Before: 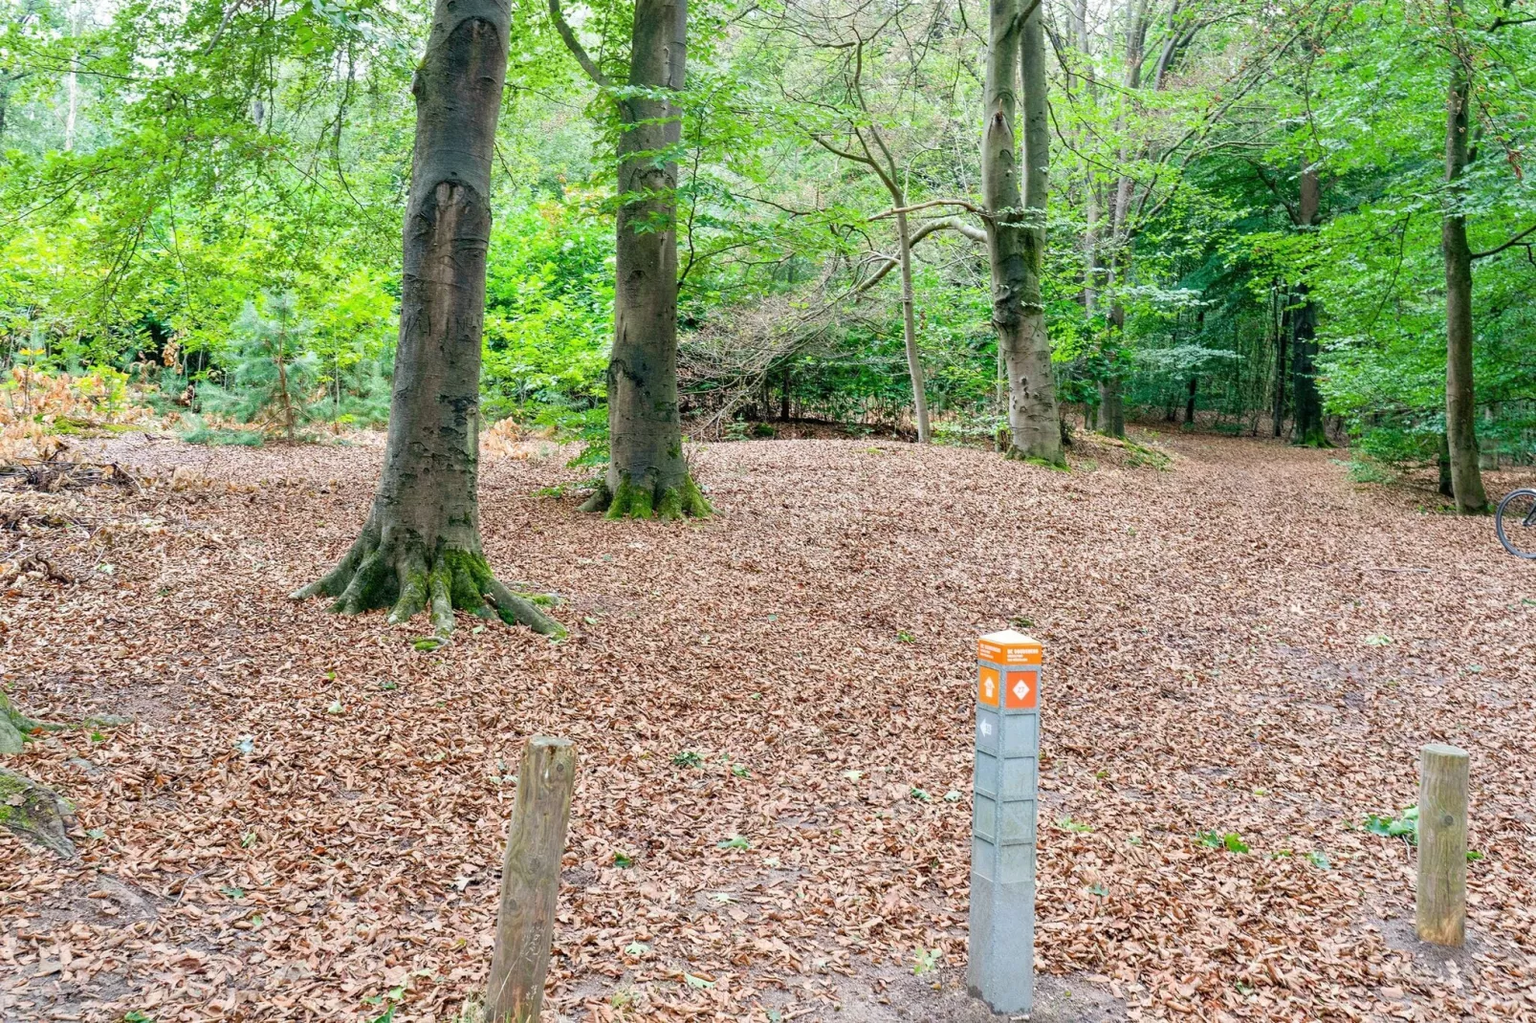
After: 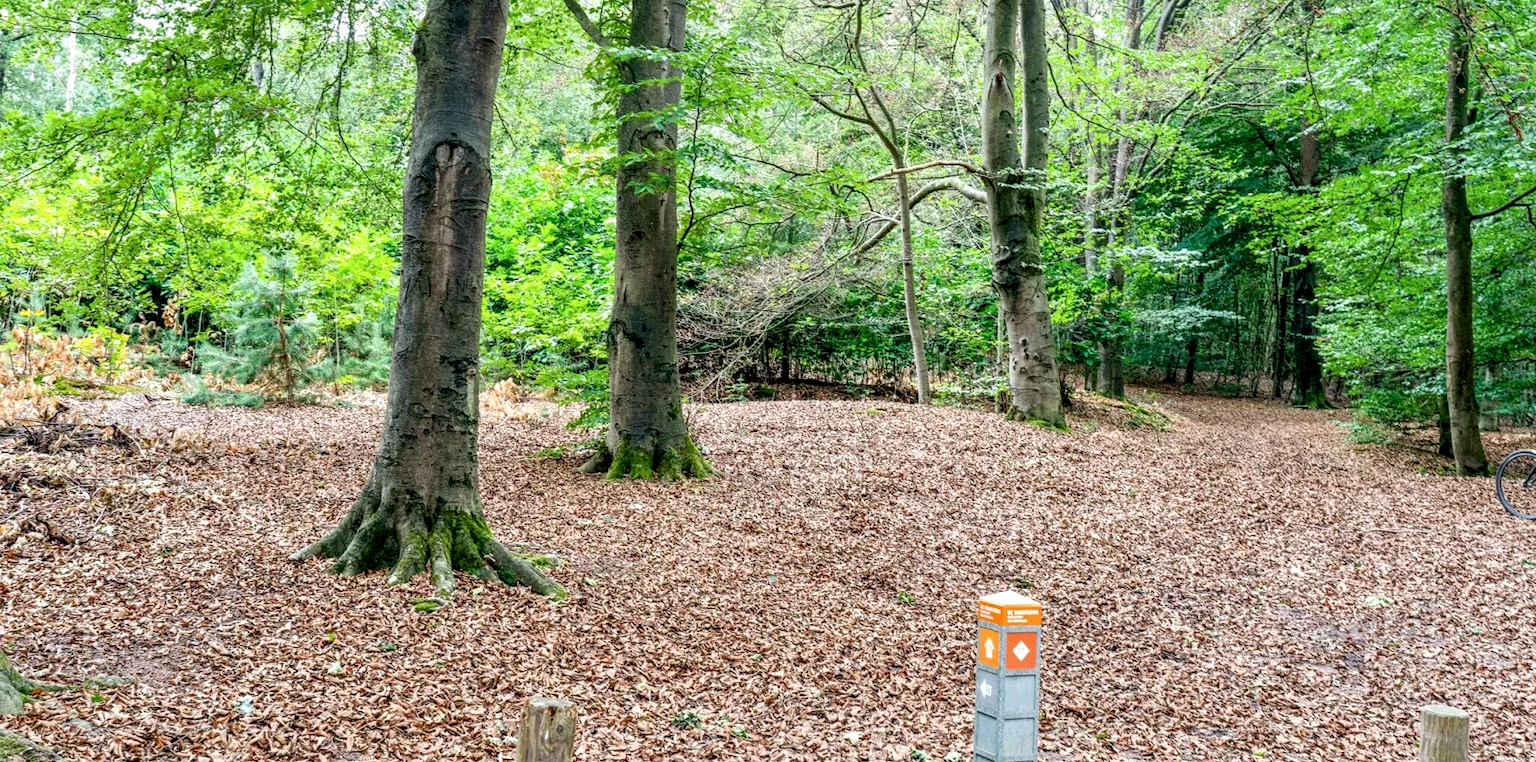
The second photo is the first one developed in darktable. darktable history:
crop: top 3.902%, bottom 21.532%
local contrast: detail 150%
